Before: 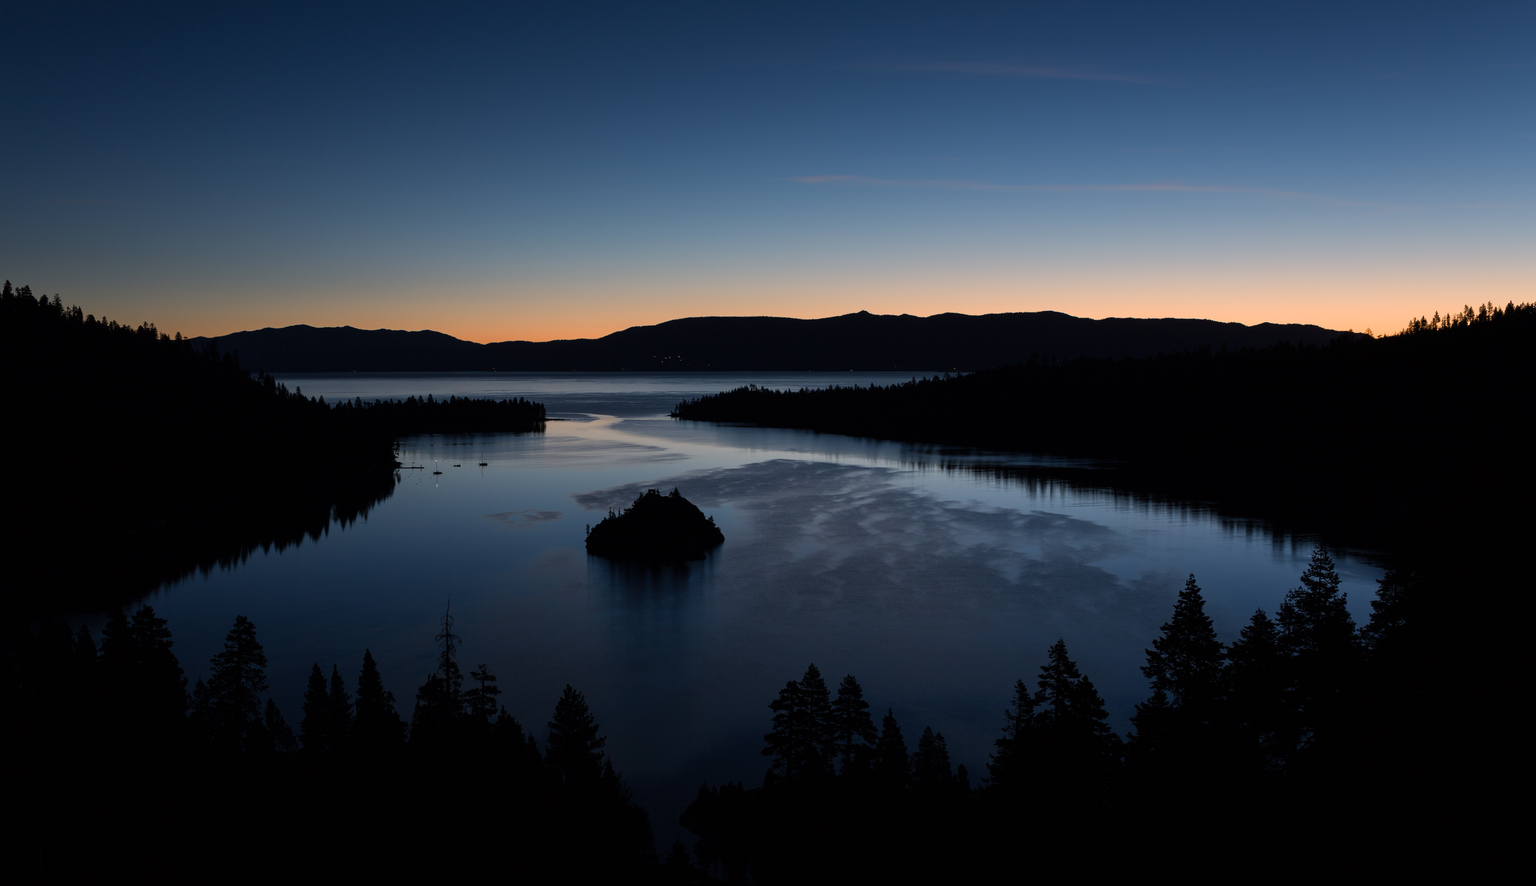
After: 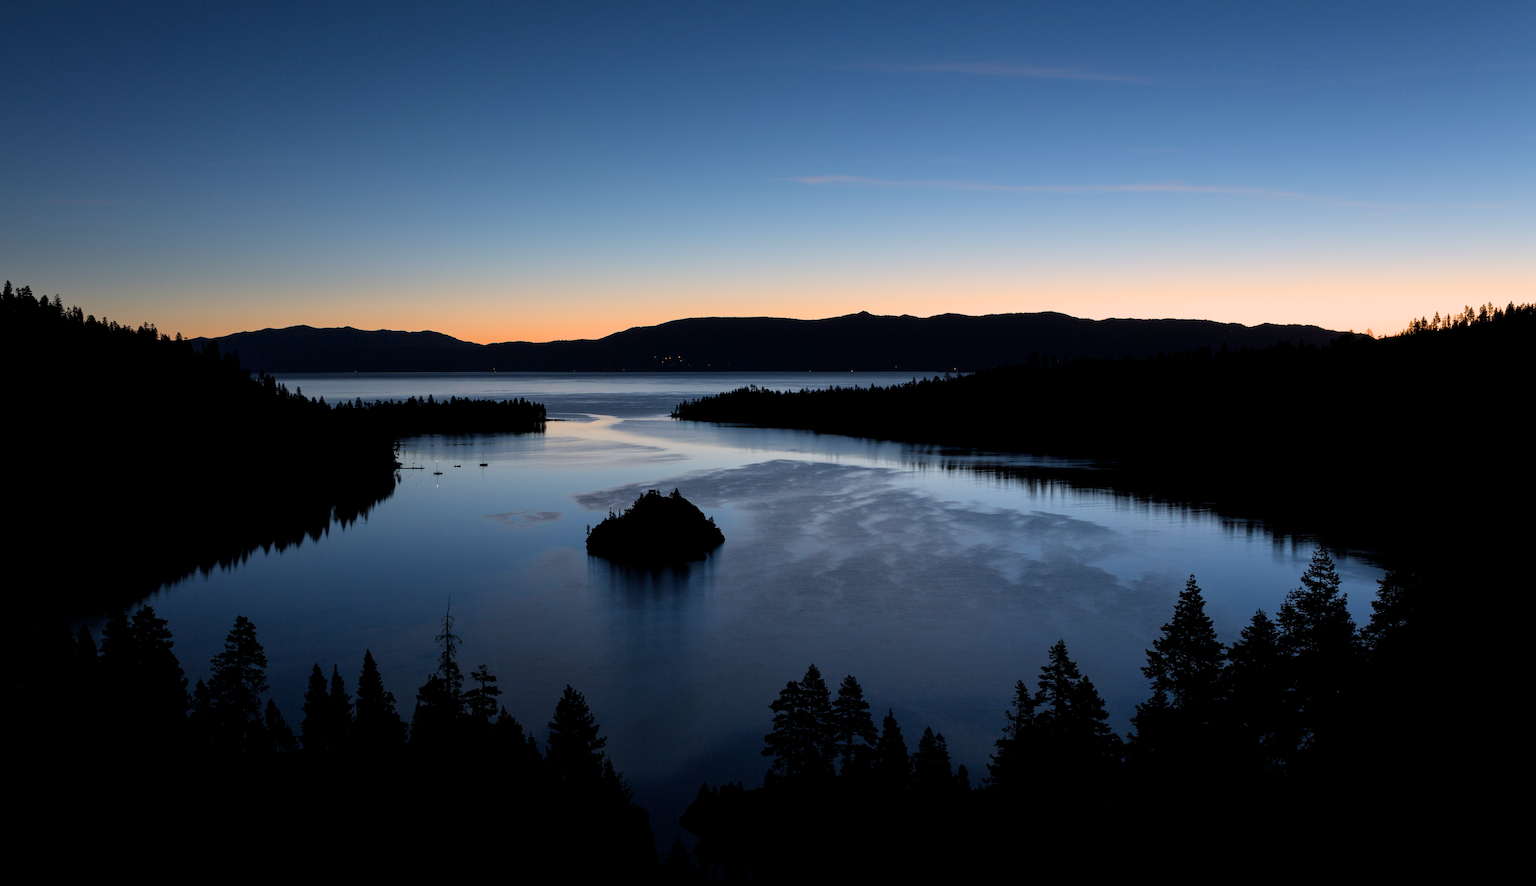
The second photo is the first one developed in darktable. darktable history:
filmic rgb: middle gray luminance 18.33%, black relative exposure -10.51 EV, white relative exposure 3.42 EV, target black luminance 0%, hardness 6.02, latitude 98.67%, contrast 0.838, shadows ↔ highlights balance 0.316%, color science v6 (2022)
exposure: black level correction 0.001, exposure 1.116 EV, compensate highlight preservation false
